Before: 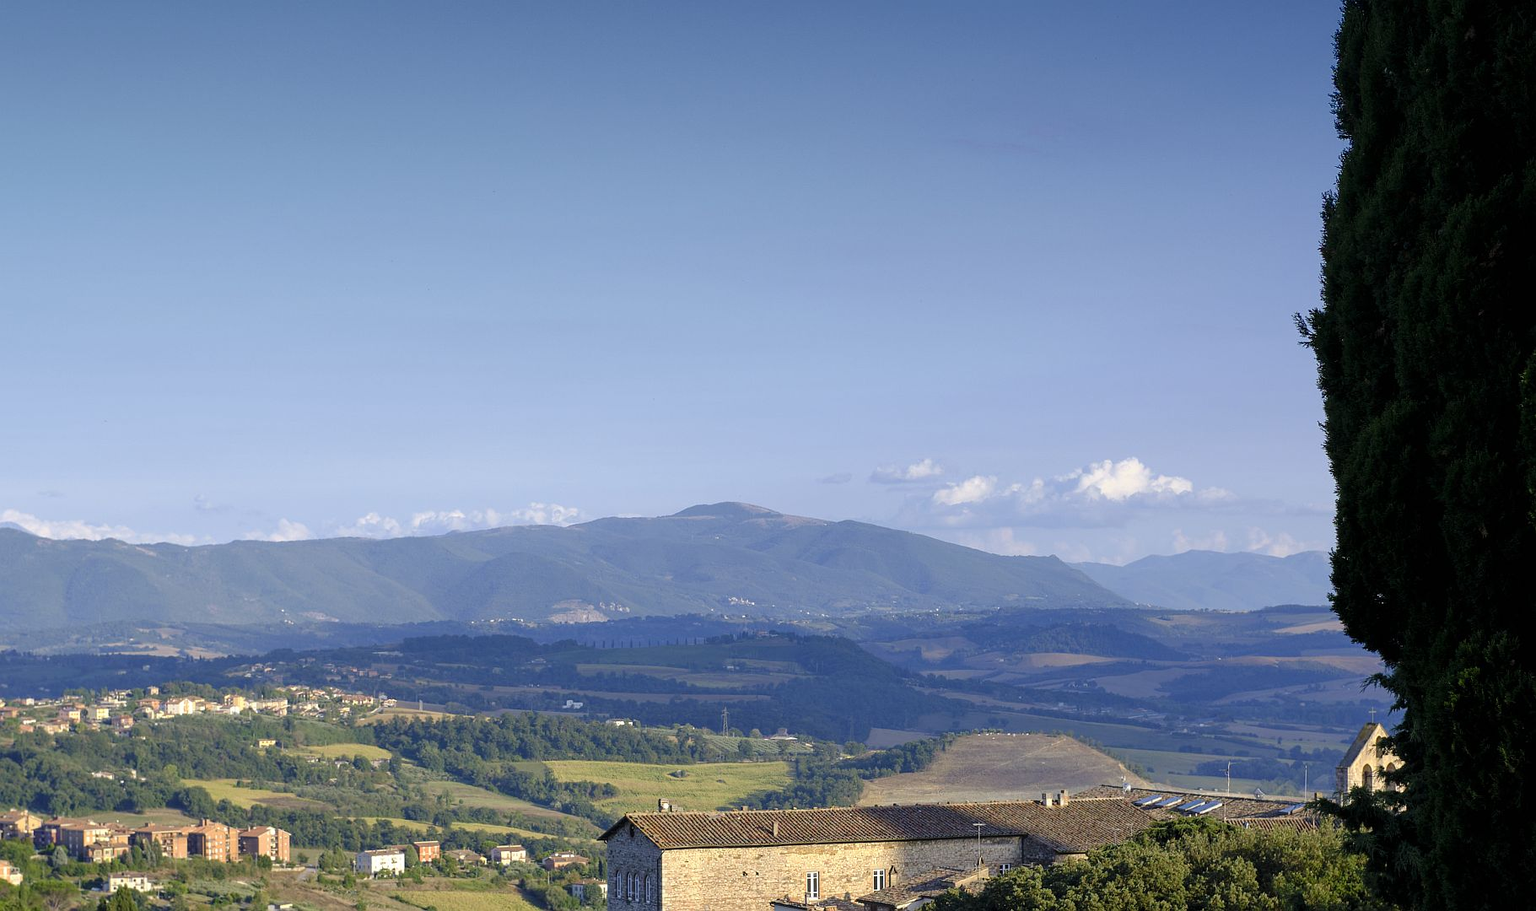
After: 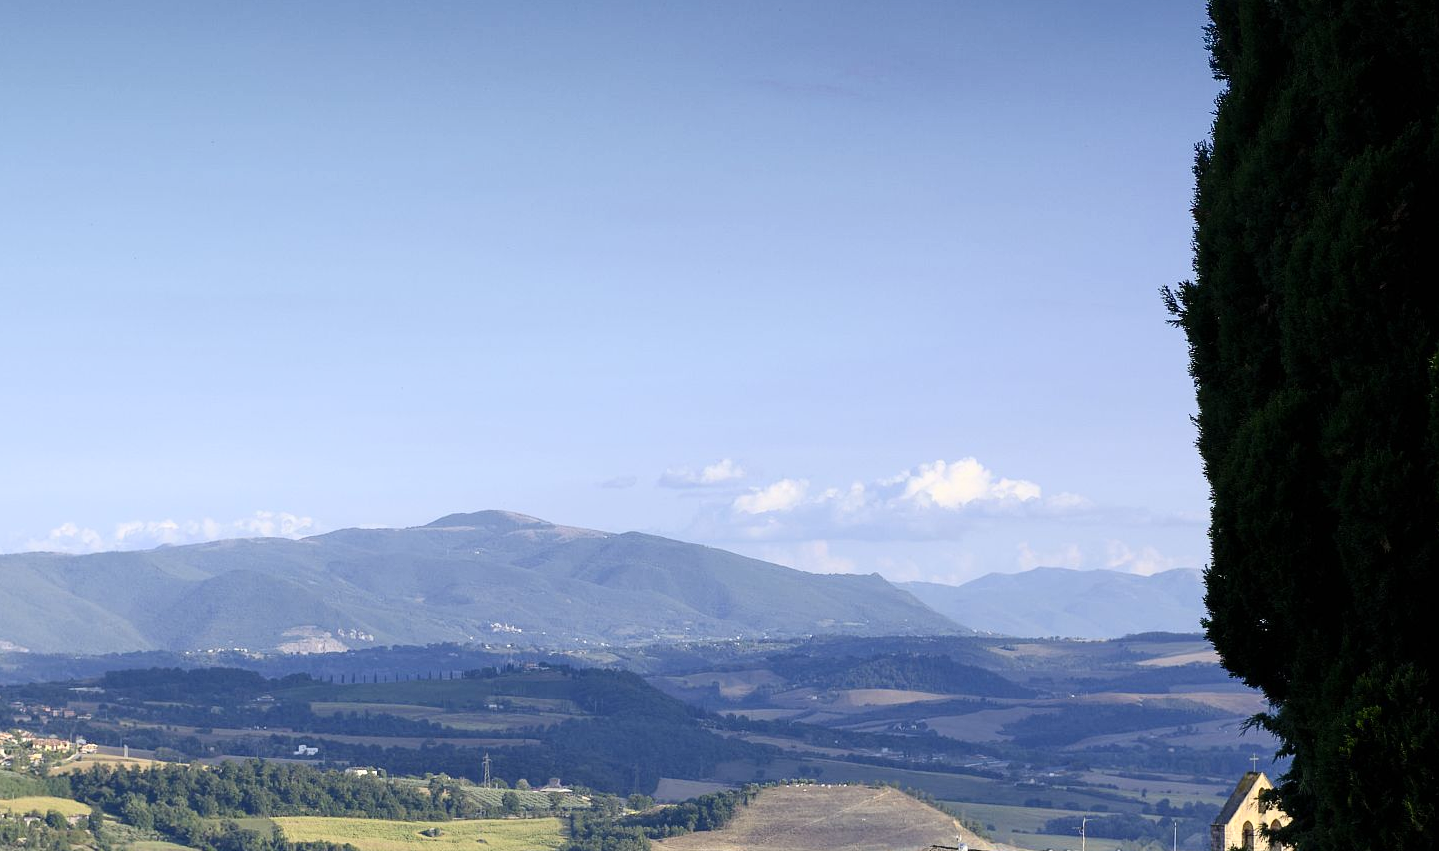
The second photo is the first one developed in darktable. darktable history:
crop and rotate: left 20.489%, top 7.902%, right 0.447%, bottom 13.283%
contrast brightness saturation: contrast 0.244, brightness 0.092
